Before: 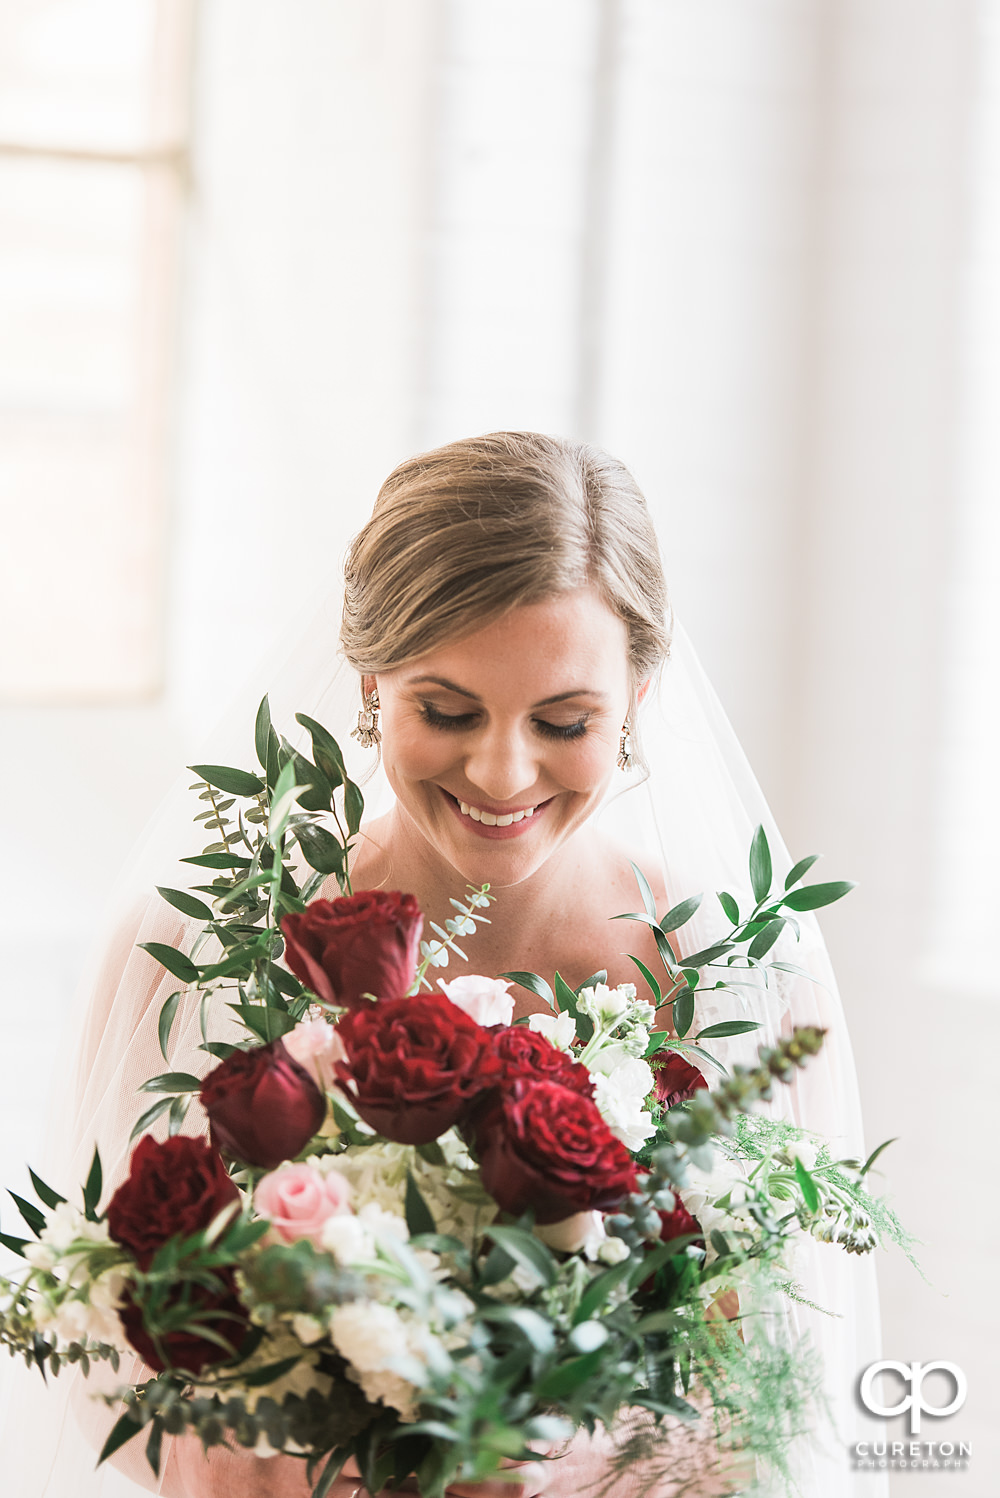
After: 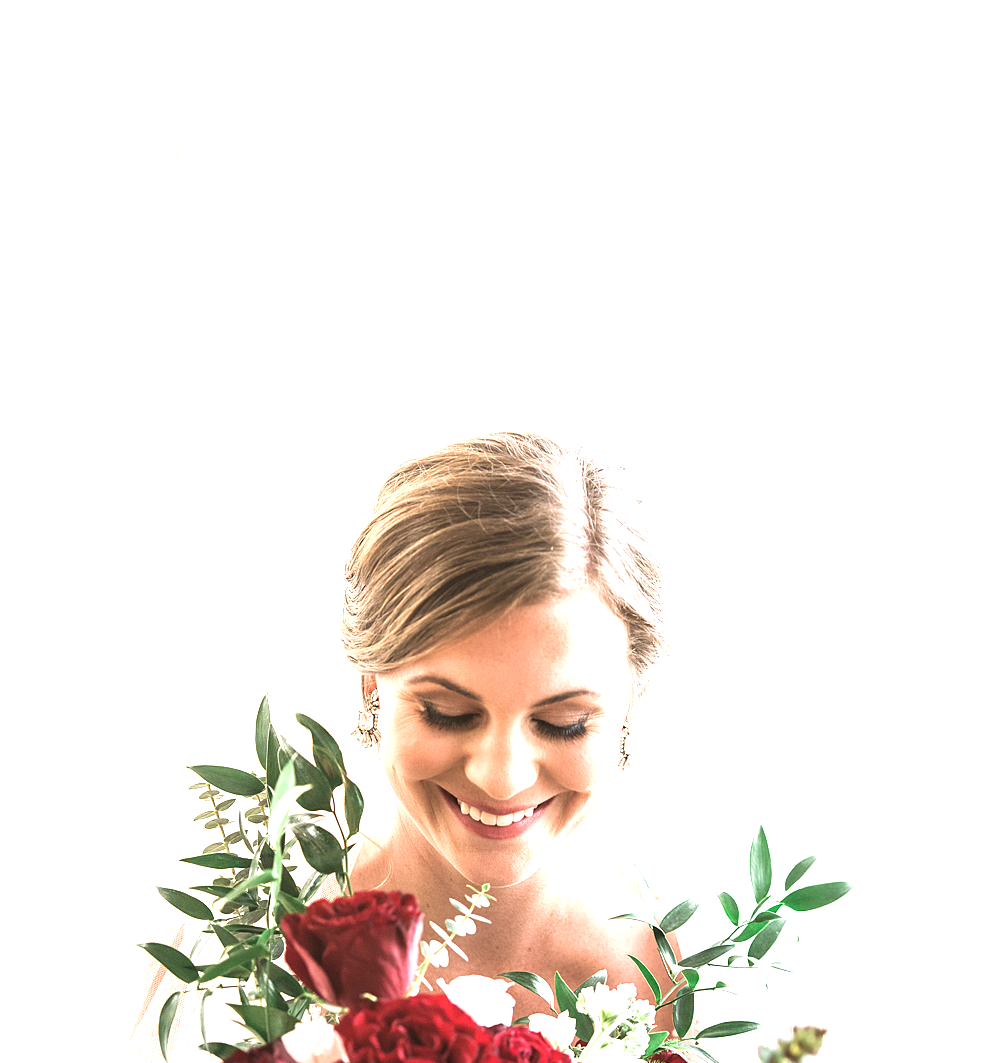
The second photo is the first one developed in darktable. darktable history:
crop: right 0.001%, bottom 29.018%
exposure: exposure 0.993 EV, compensate highlight preservation false
contrast brightness saturation: brightness -0.089
